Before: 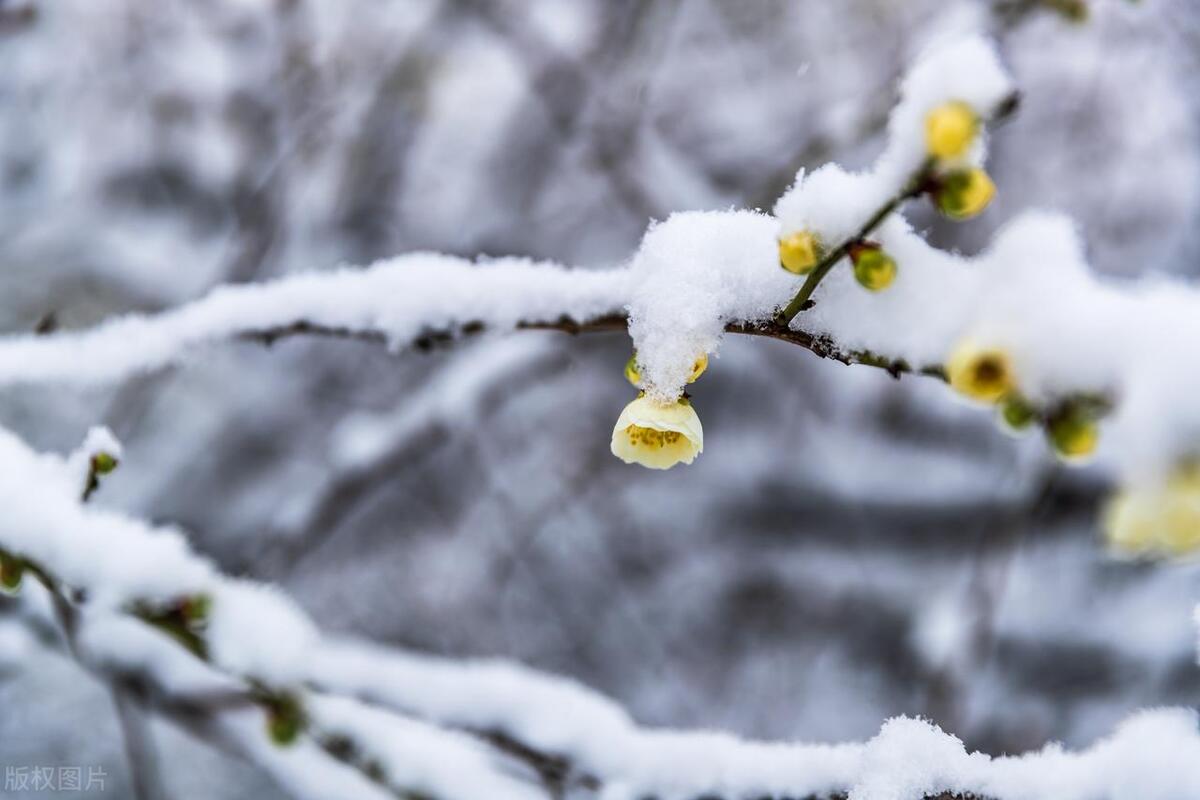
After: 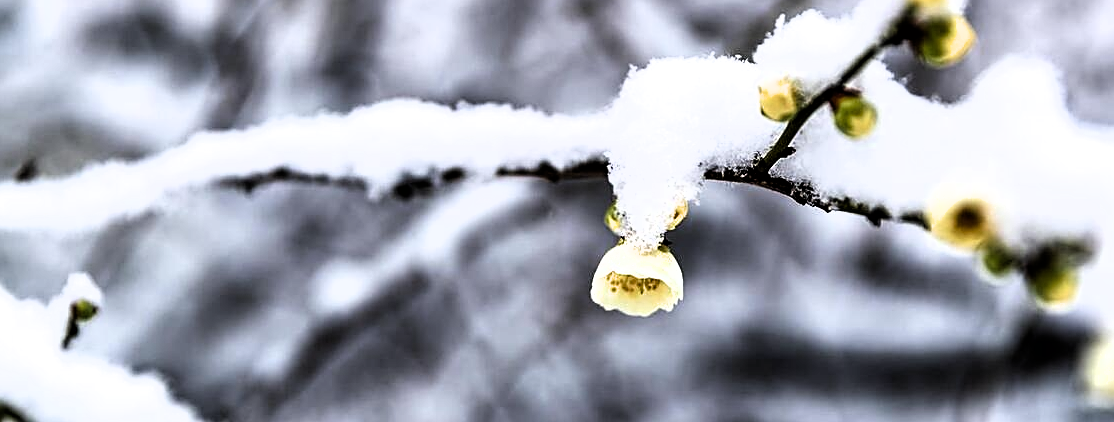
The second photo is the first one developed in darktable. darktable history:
filmic rgb: black relative exposure -8.26 EV, white relative exposure 2.2 EV, hardness 7.17, latitude 86.66%, contrast 1.679, highlights saturation mix -3.16%, shadows ↔ highlights balance -2.09%
crop: left 1.749%, top 19.14%, right 5.367%, bottom 28.007%
sharpen: on, module defaults
